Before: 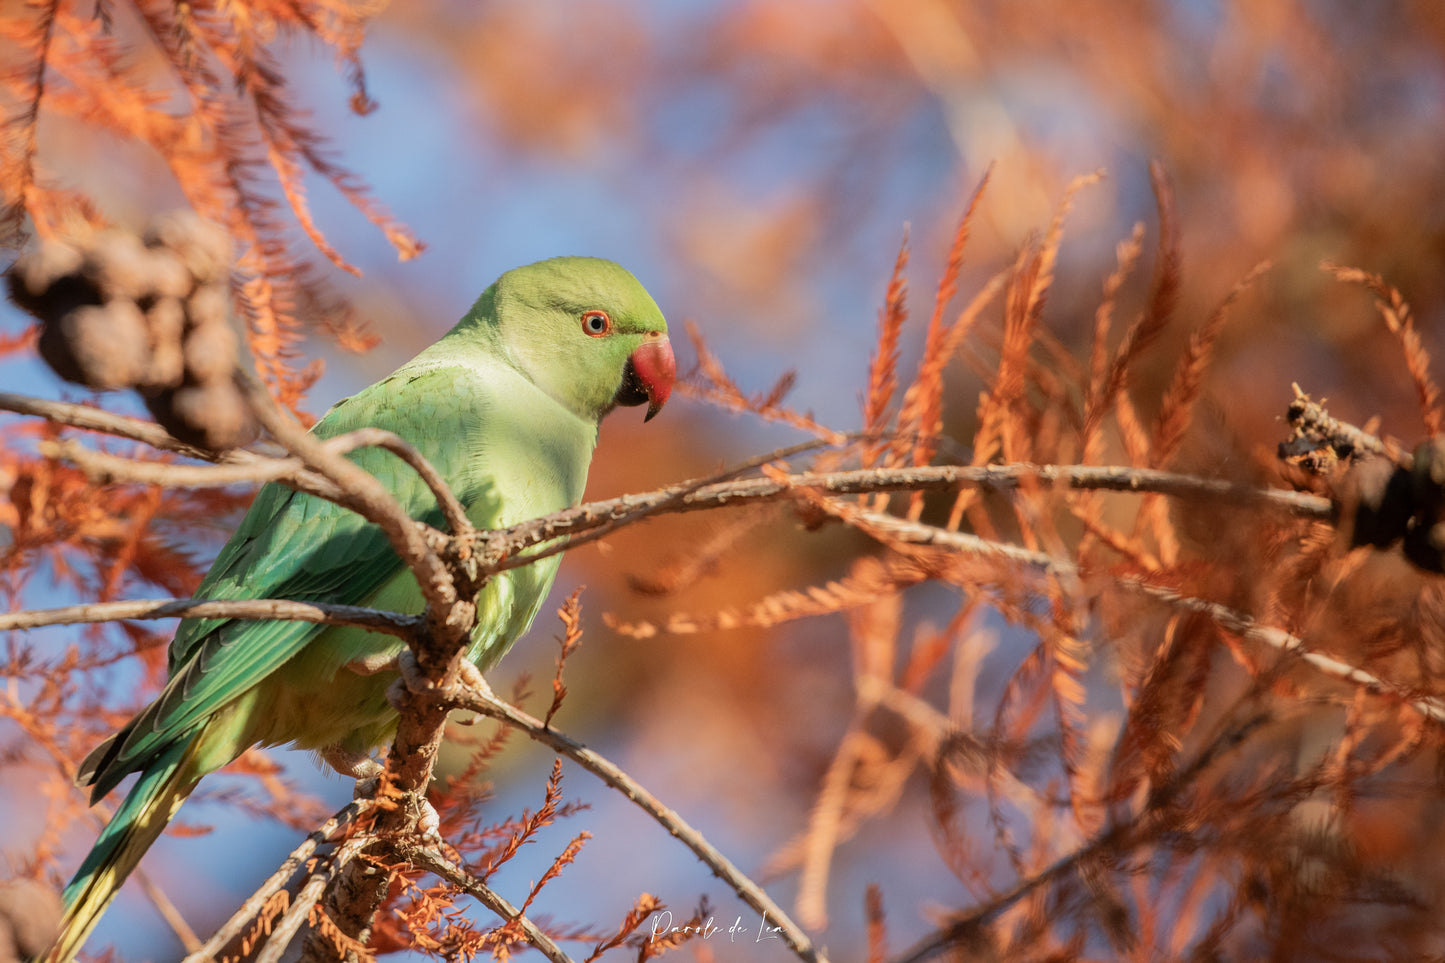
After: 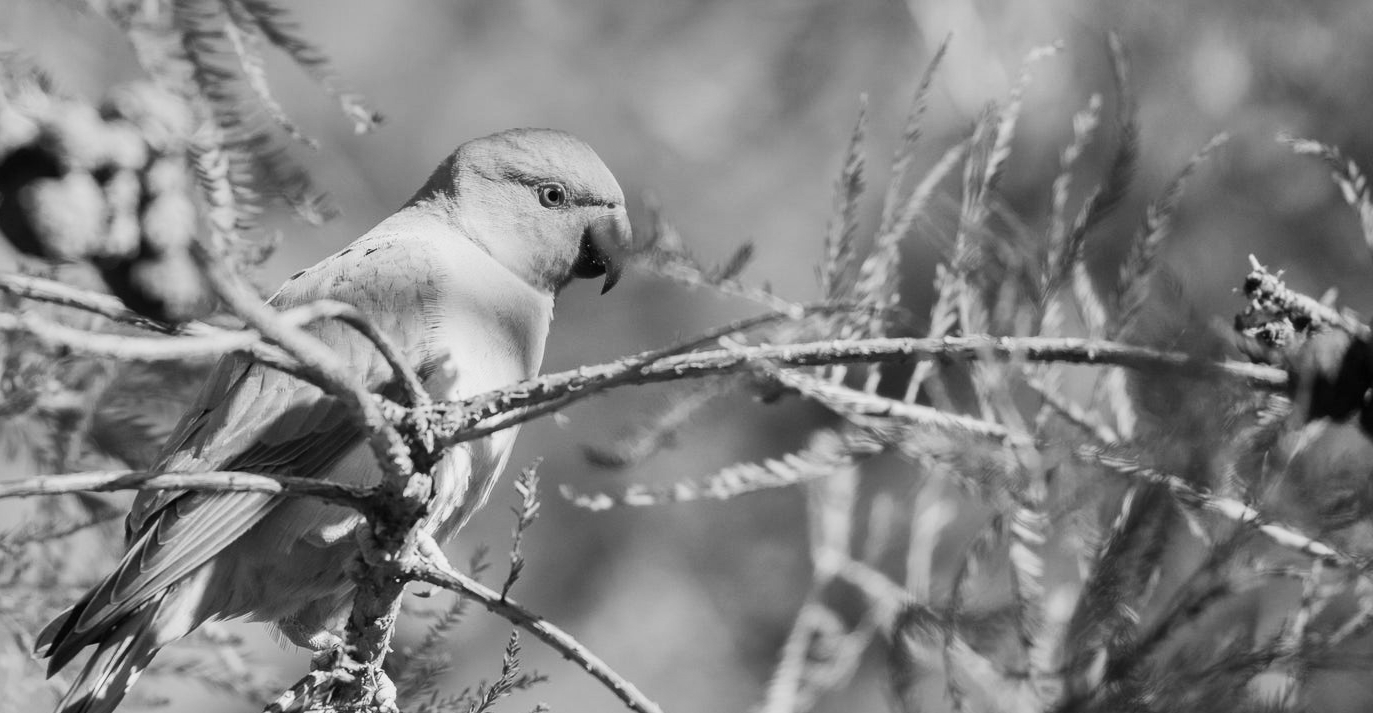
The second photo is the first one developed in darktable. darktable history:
contrast brightness saturation: contrast 0.24, brightness 0.09
color zones: curves: ch0 [(0.224, 0.526) (0.75, 0.5)]; ch1 [(0.055, 0.526) (0.224, 0.761) (0.377, 0.526) (0.75, 0.5)]
shadows and highlights: white point adjustment -3.64, highlights -63.34, highlights color adjustment 42%, soften with gaussian
crop and rotate: left 2.991%, top 13.302%, right 1.981%, bottom 12.636%
monochrome: on, module defaults
levels: levels [0, 0.478, 1]
